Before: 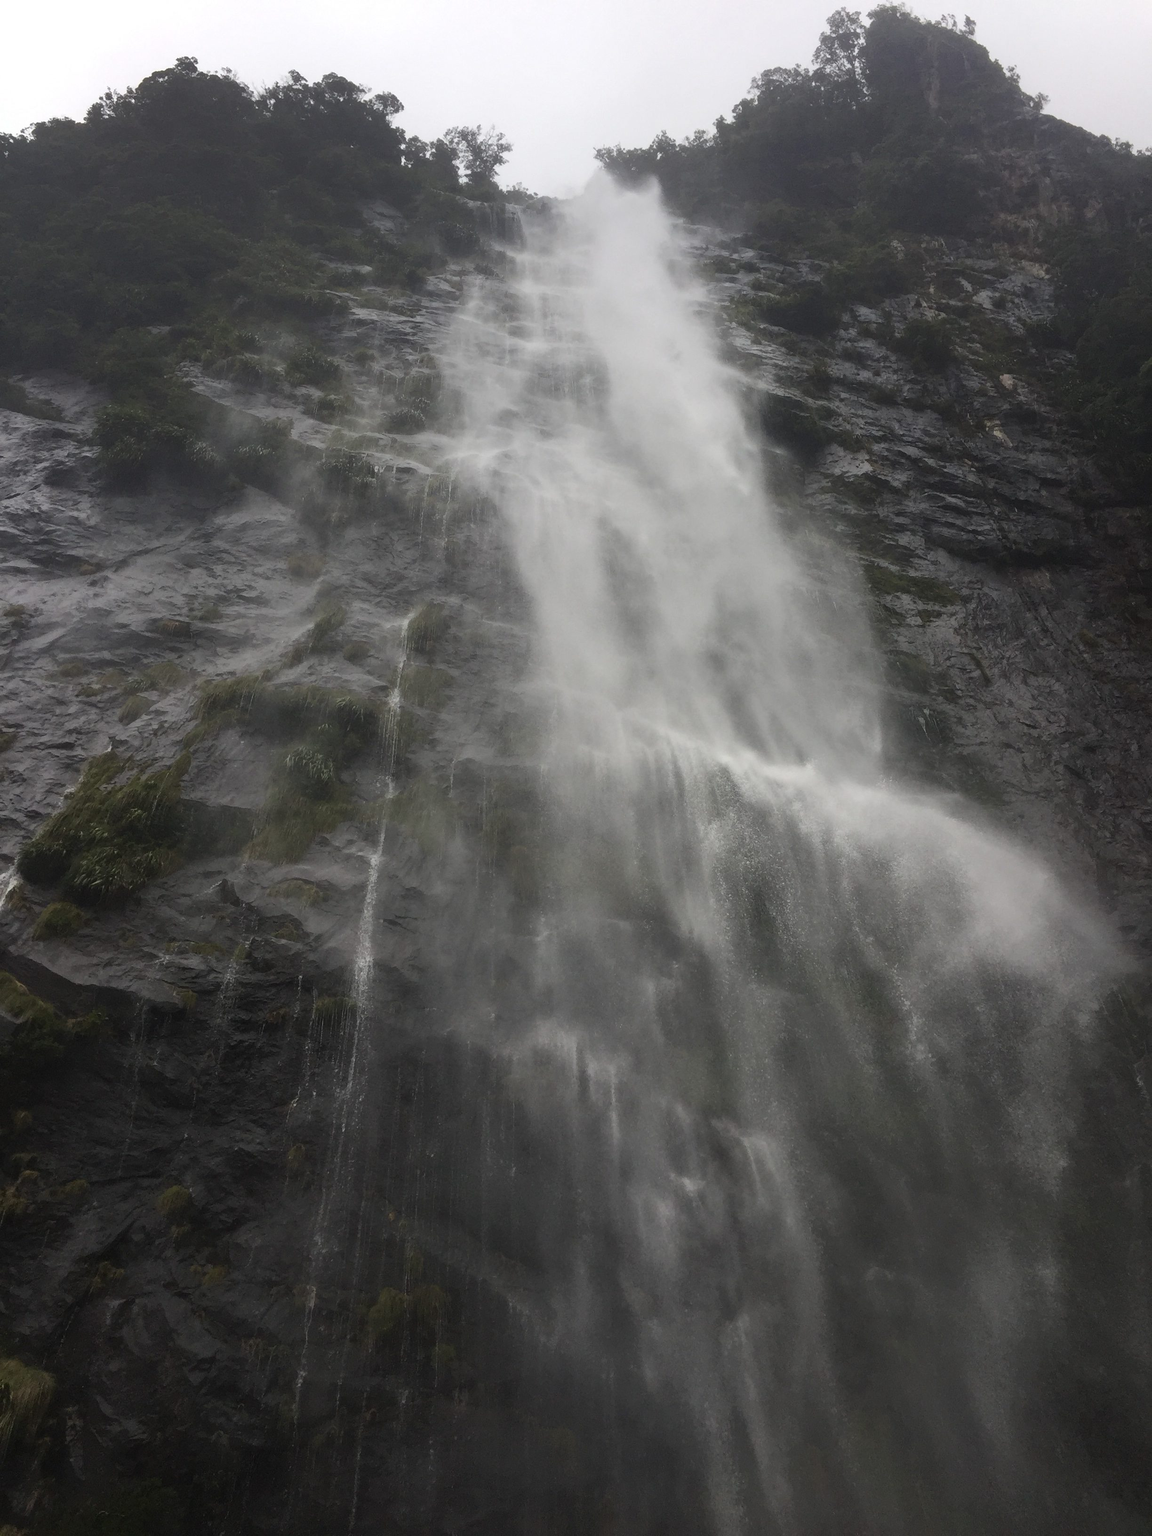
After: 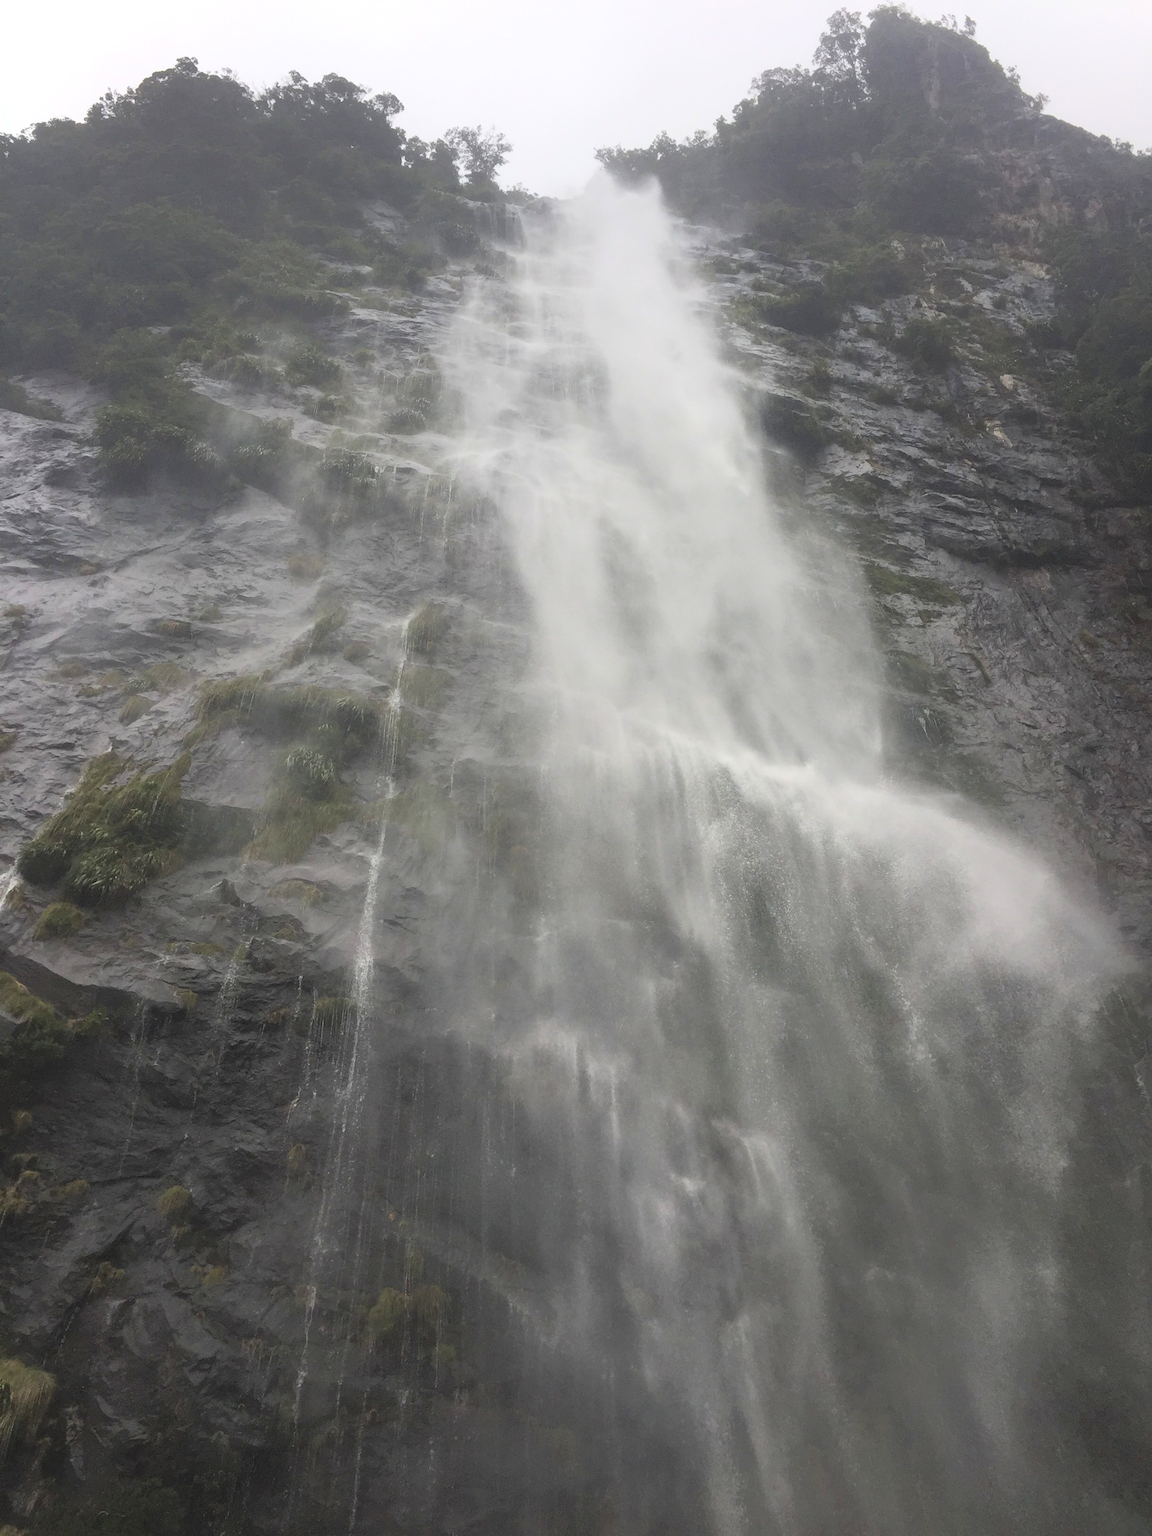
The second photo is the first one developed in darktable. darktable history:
contrast brightness saturation: contrast 0.104, brightness 0.308, saturation 0.15
